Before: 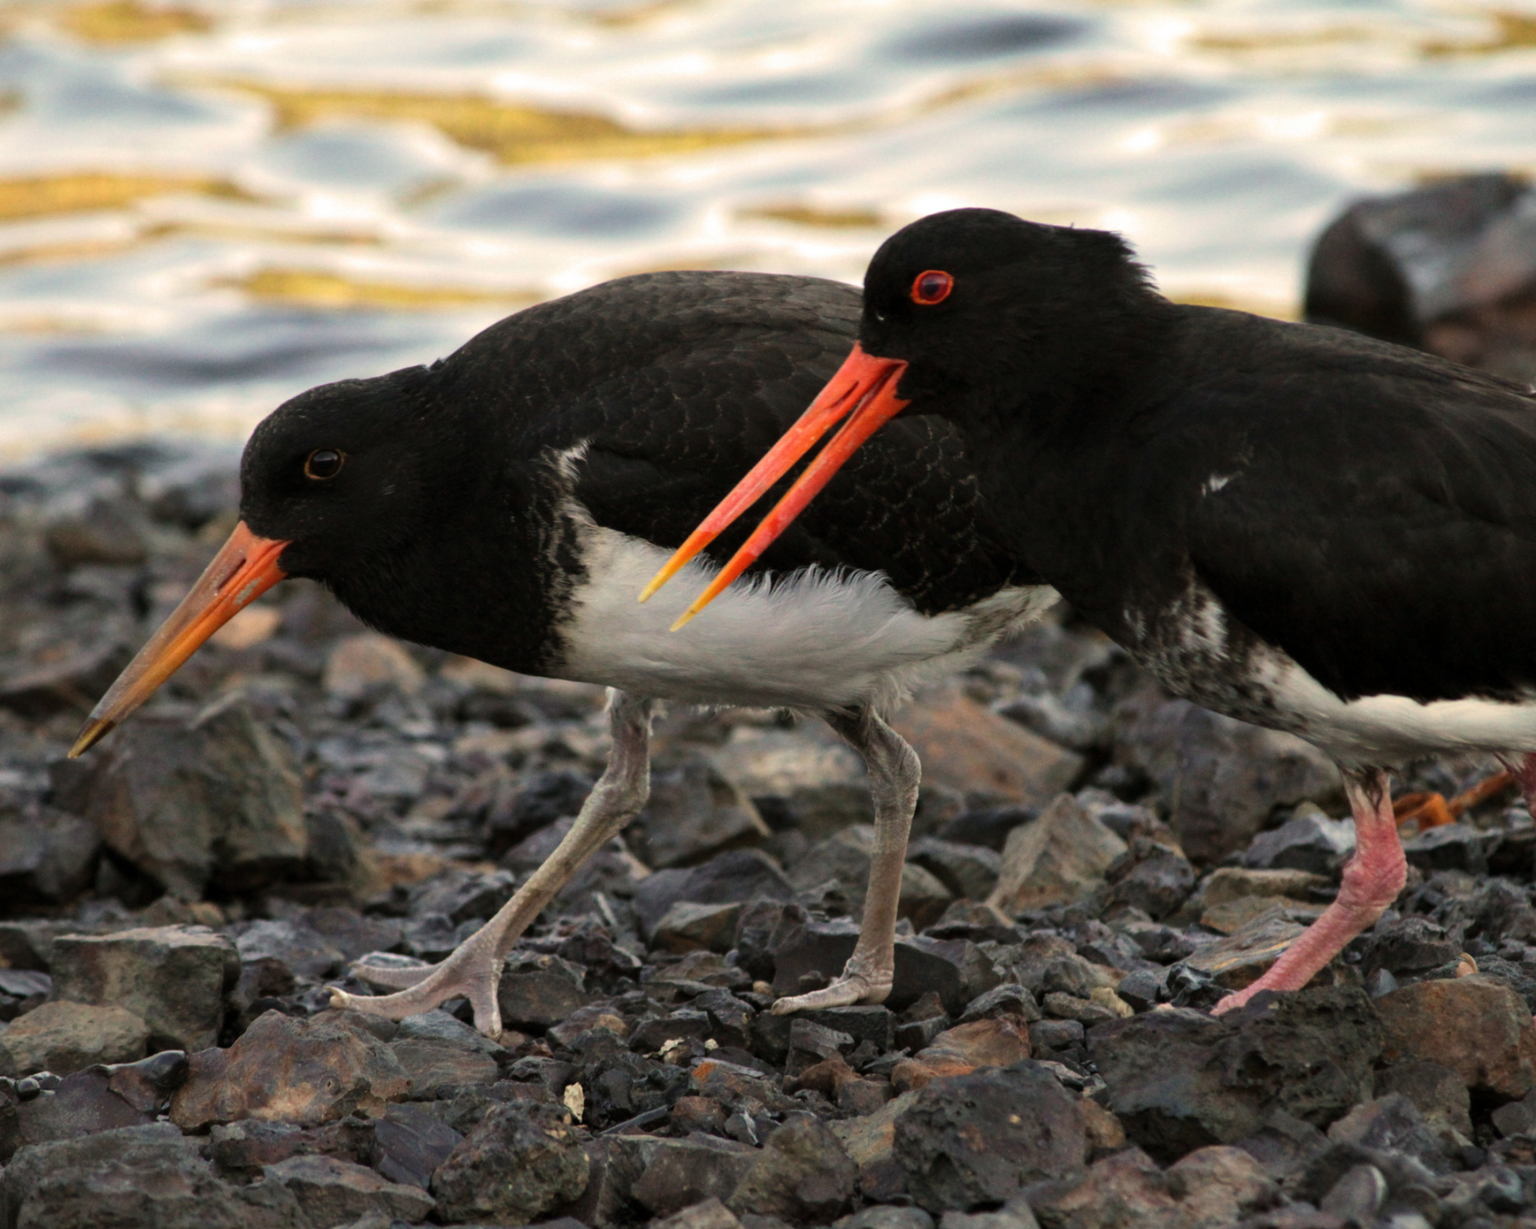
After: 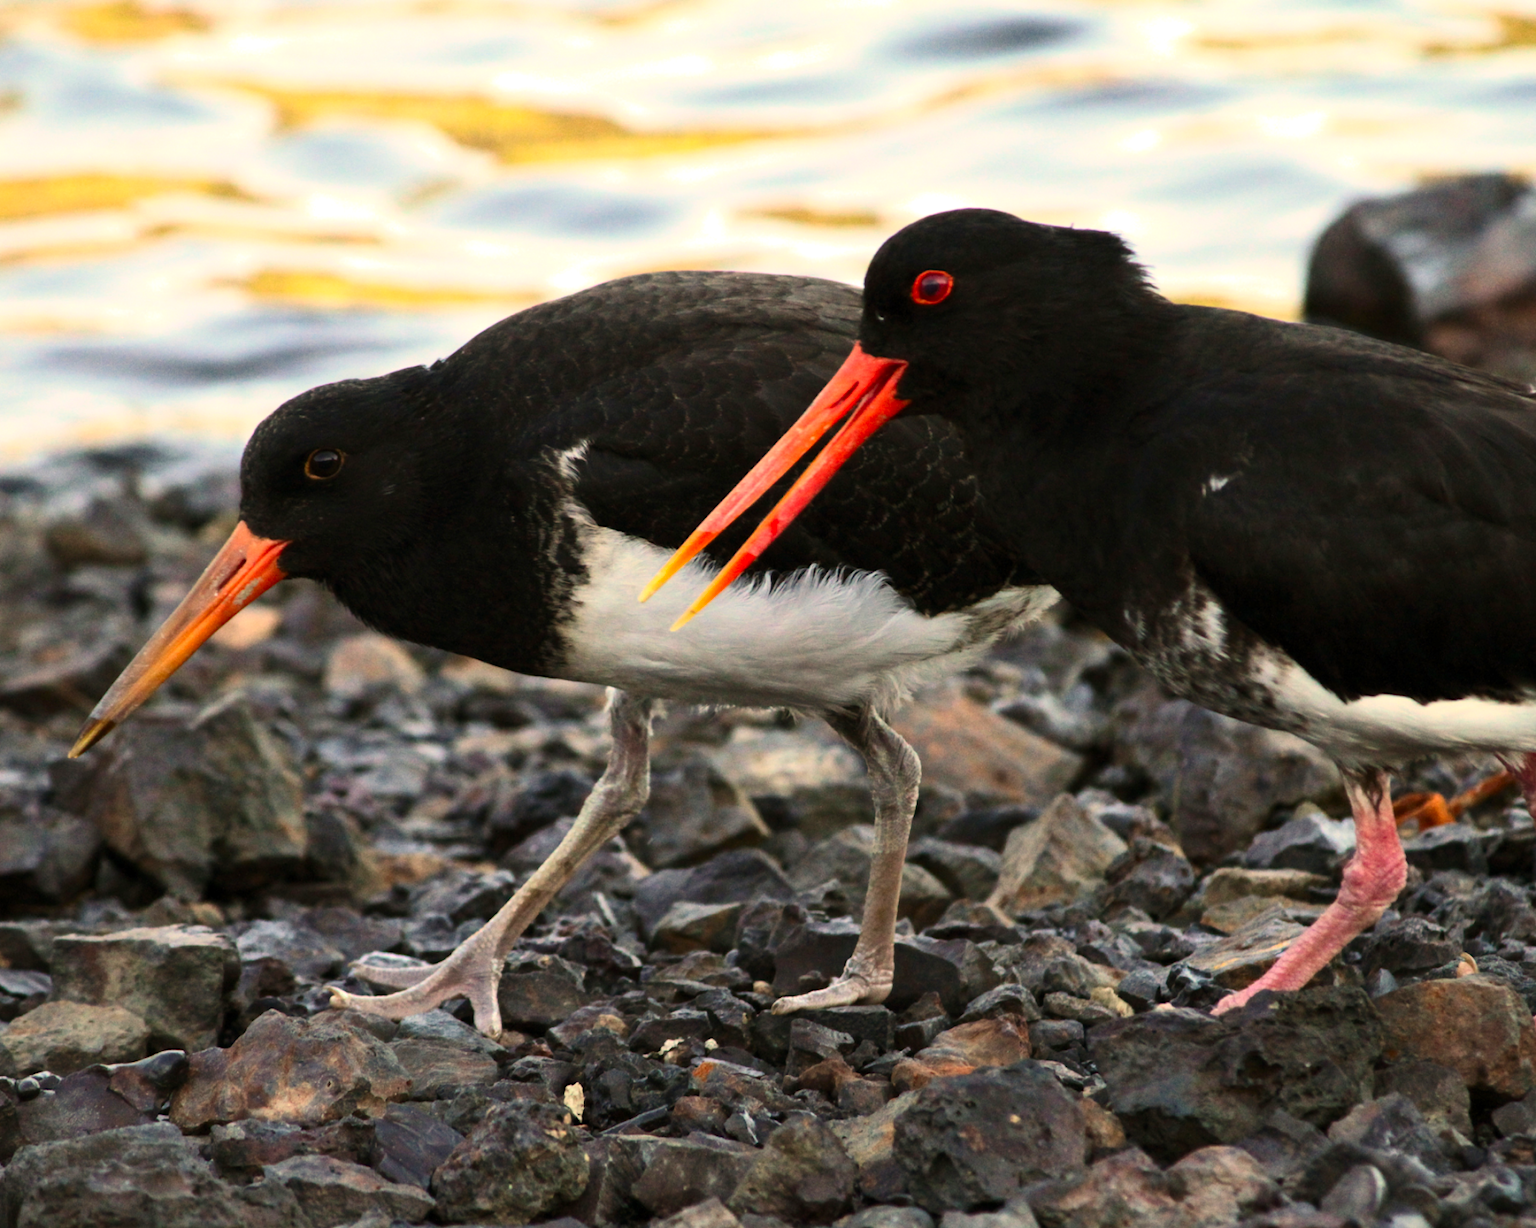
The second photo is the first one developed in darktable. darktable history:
exposure: exposure 0.197 EV, compensate highlight preservation false
contrast brightness saturation: contrast 0.23, brightness 0.1, saturation 0.29
